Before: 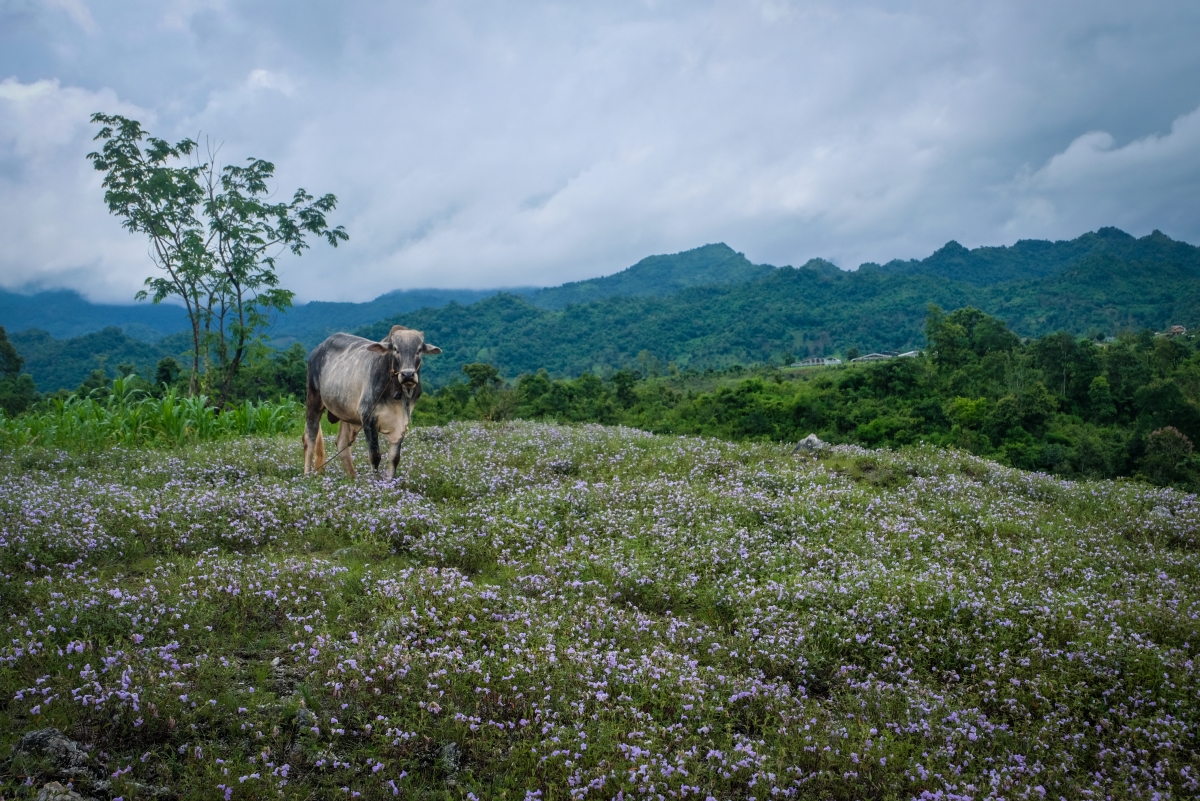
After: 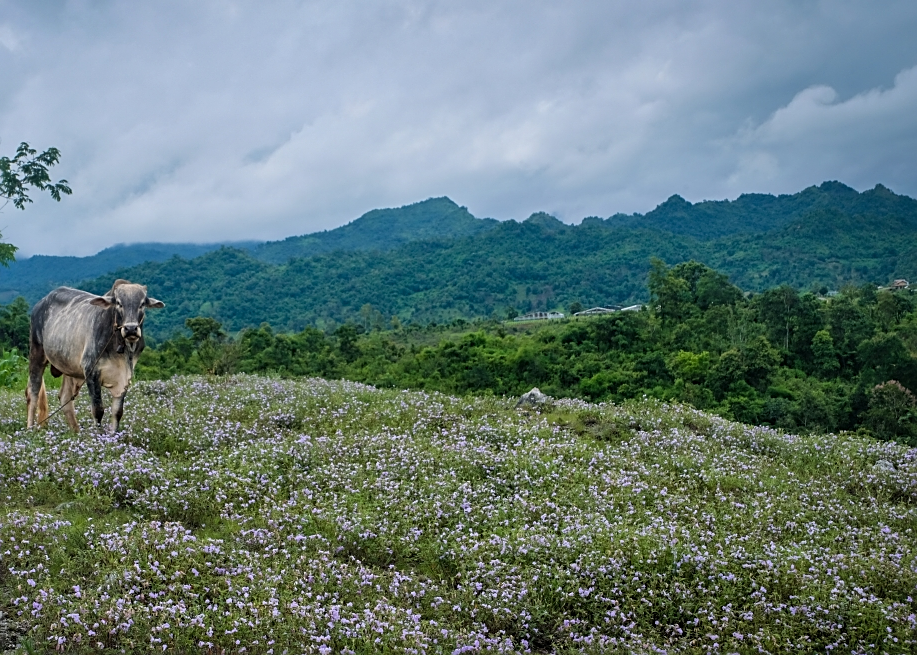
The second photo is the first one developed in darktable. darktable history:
sharpen: on, module defaults
crop: left 23.095%, top 5.827%, bottom 11.854%
shadows and highlights: soften with gaussian
